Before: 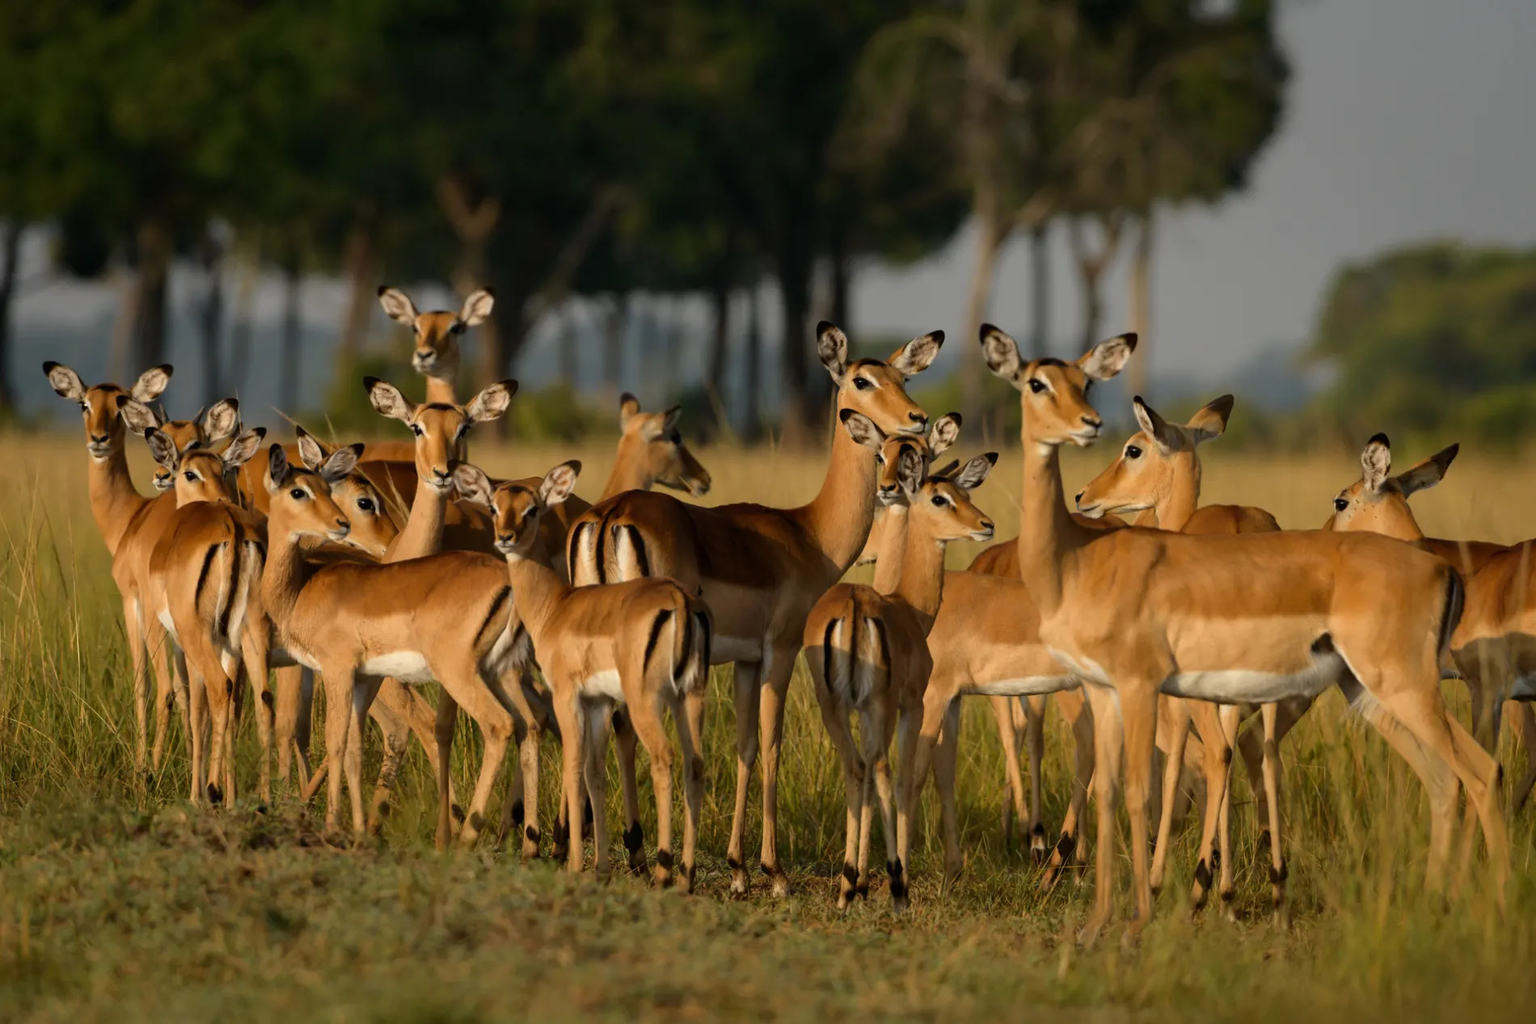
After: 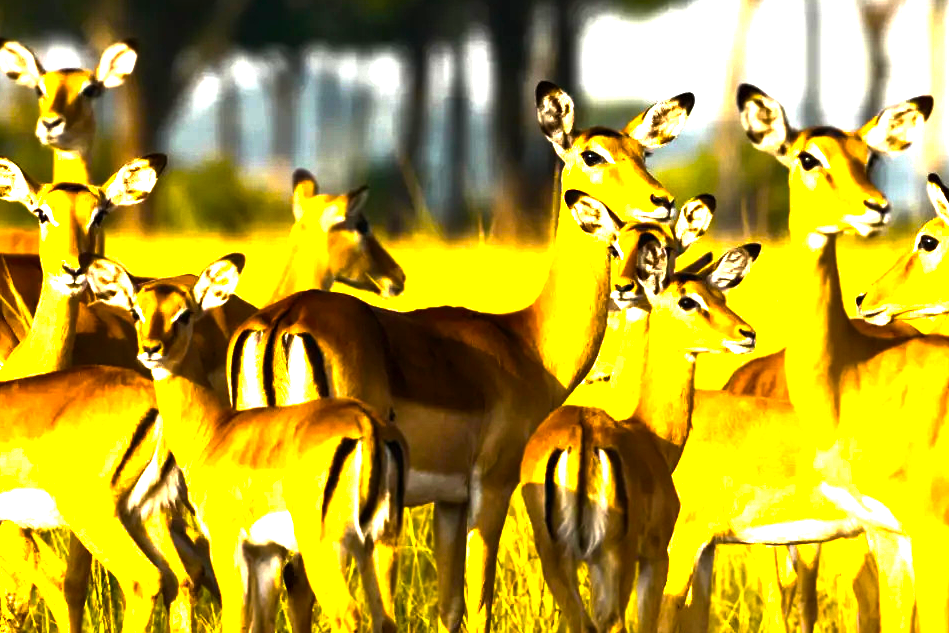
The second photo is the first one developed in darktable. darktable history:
crop: left 25%, top 25%, right 25%, bottom 25%
tone equalizer: -8 EV -0.75 EV, -7 EV -0.7 EV, -6 EV -0.6 EV, -5 EV -0.4 EV, -3 EV 0.4 EV, -2 EV 0.6 EV, -1 EV 0.7 EV, +0 EV 0.75 EV, edges refinement/feathering 500, mask exposure compensation -1.57 EV, preserve details no
color balance rgb: perceptual saturation grading › global saturation 25%, perceptual brilliance grading › global brilliance 35%, perceptual brilliance grading › highlights 50%, perceptual brilliance grading › mid-tones 60%, perceptual brilliance grading › shadows 35%, global vibrance 20%
